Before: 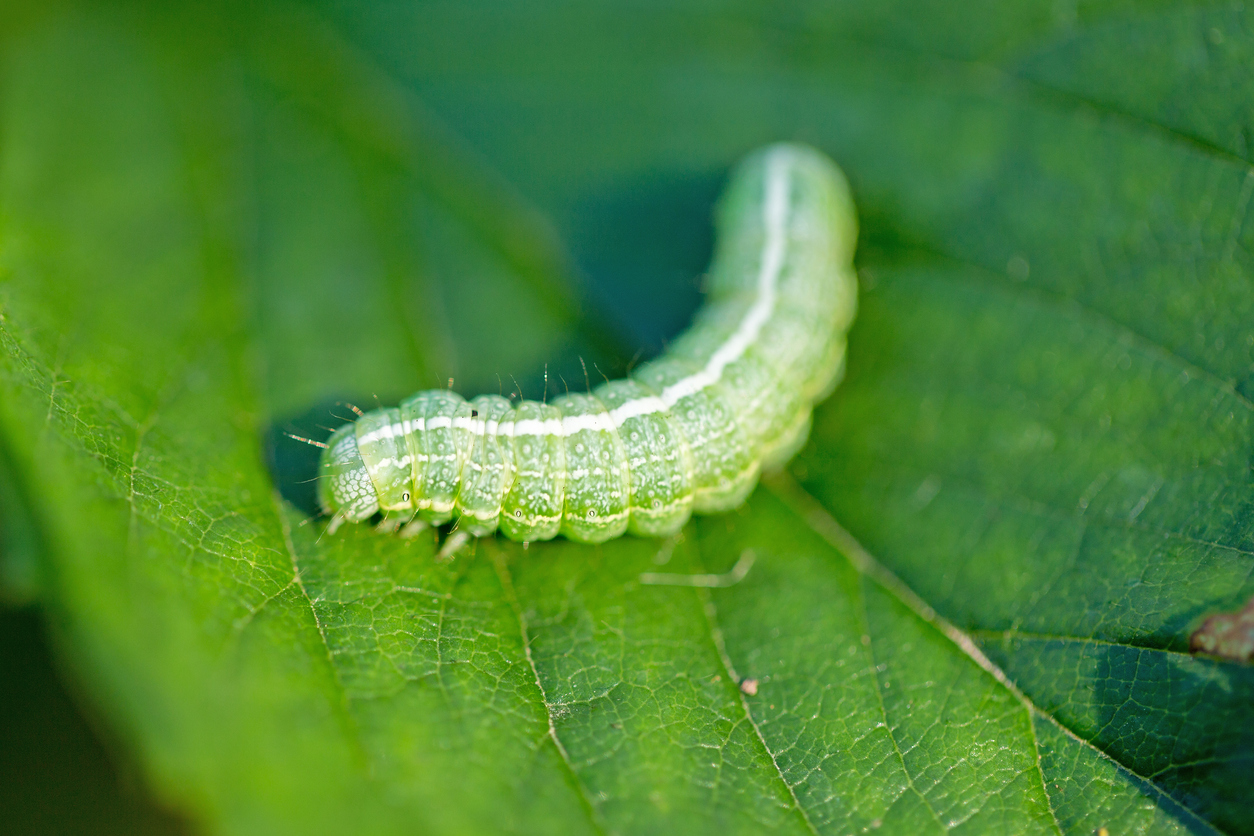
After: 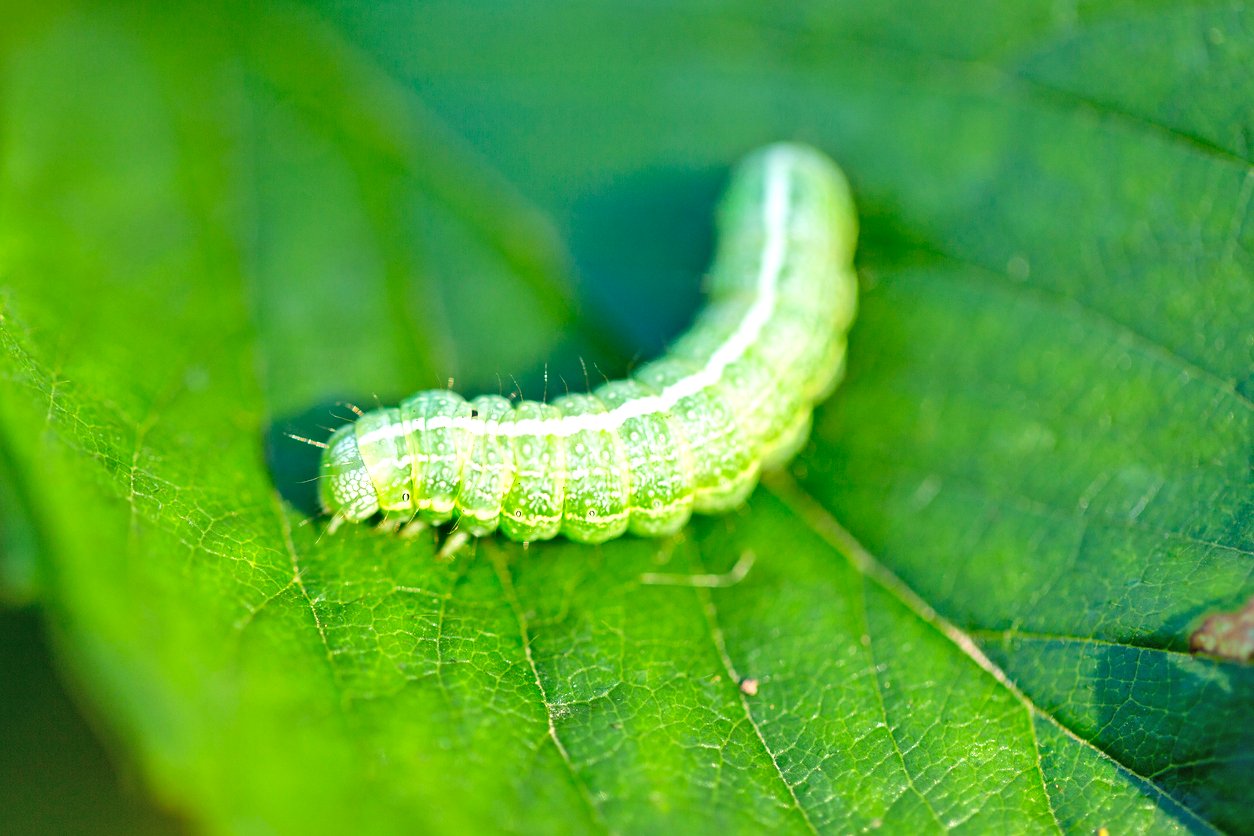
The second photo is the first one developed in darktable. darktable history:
exposure: exposure 0.571 EV, compensate highlight preservation false
shadows and highlights: soften with gaussian
contrast brightness saturation: contrast 0.074, brightness 0.076, saturation 0.177
